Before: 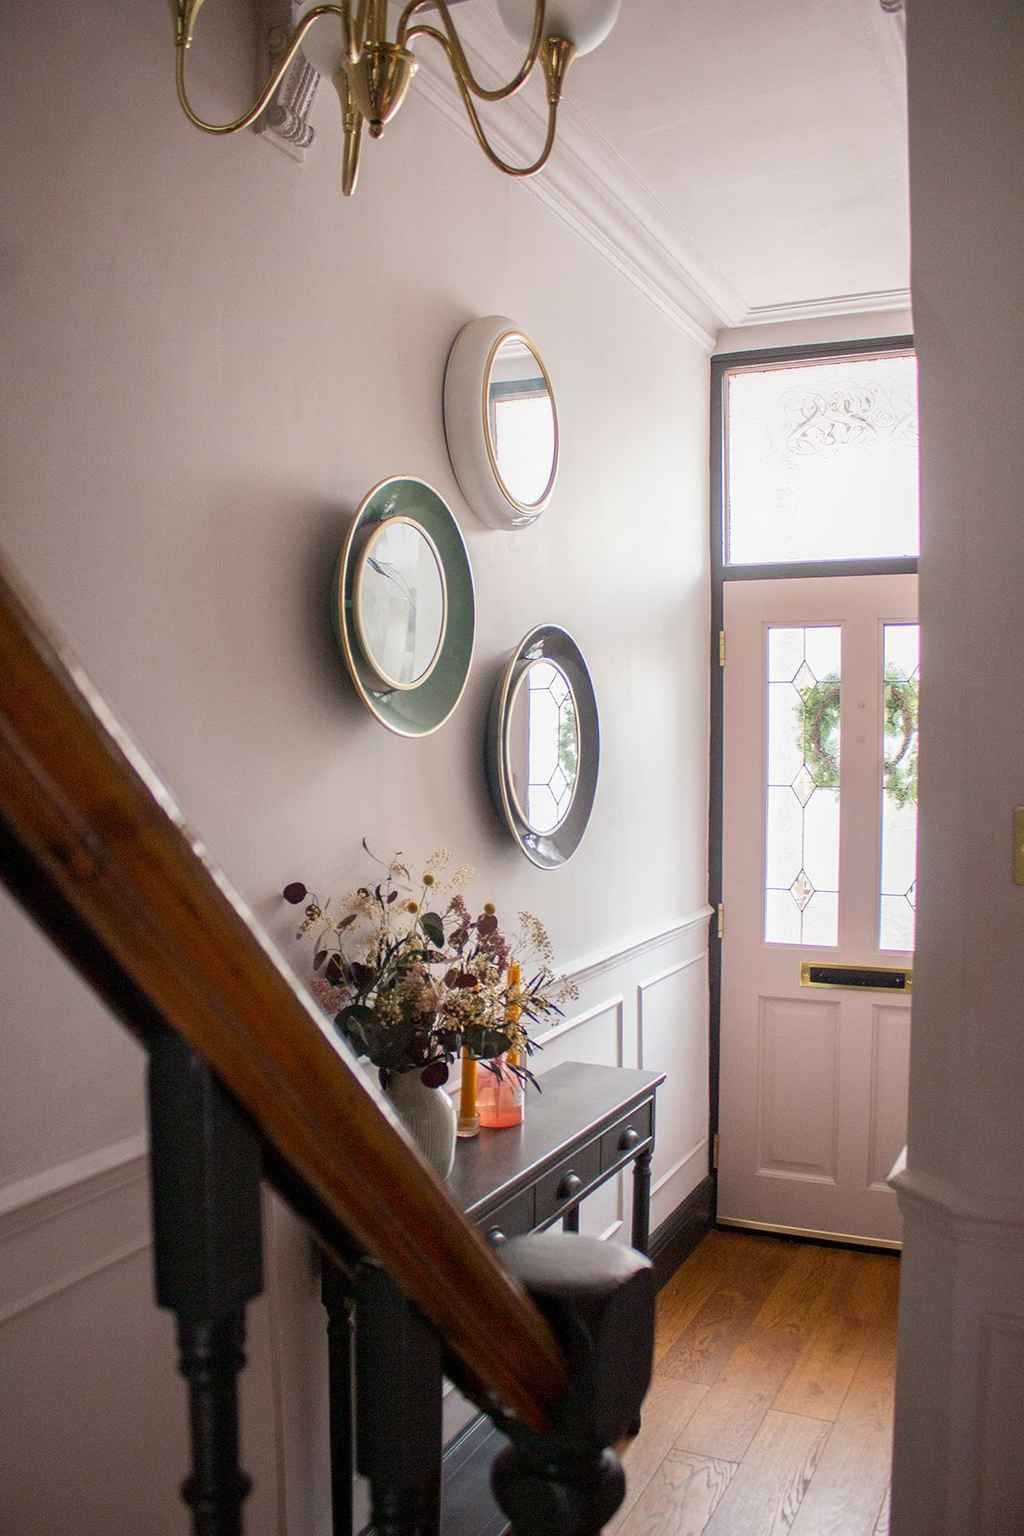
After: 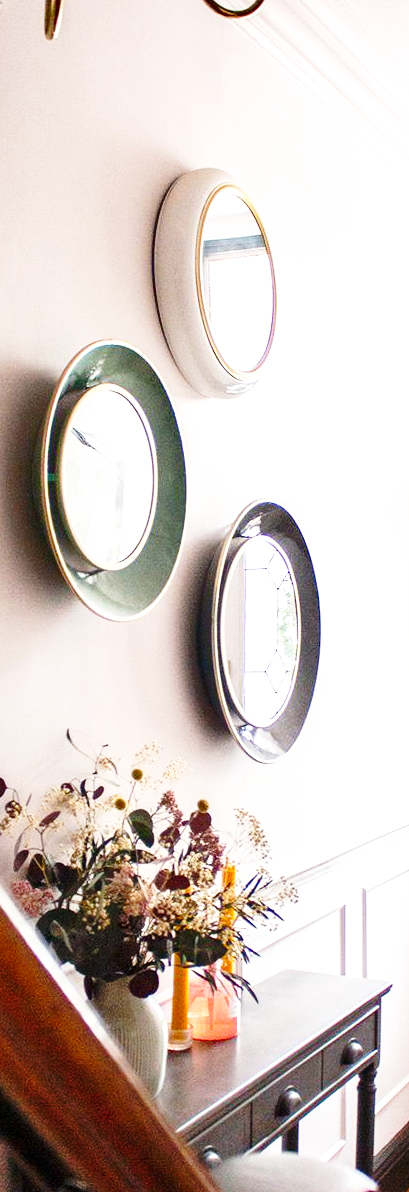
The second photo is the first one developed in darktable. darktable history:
exposure: exposure 0.602 EV, compensate exposure bias true, compensate highlight preservation false
base curve: curves: ch0 [(0, 0) (0.036, 0.037) (0.121, 0.228) (0.46, 0.76) (0.859, 0.983) (1, 1)], preserve colors none
crop and rotate: left 29.4%, top 10.402%, right 33.391%, bottom 17.339%
shadows and highlights: soften with gaussian
